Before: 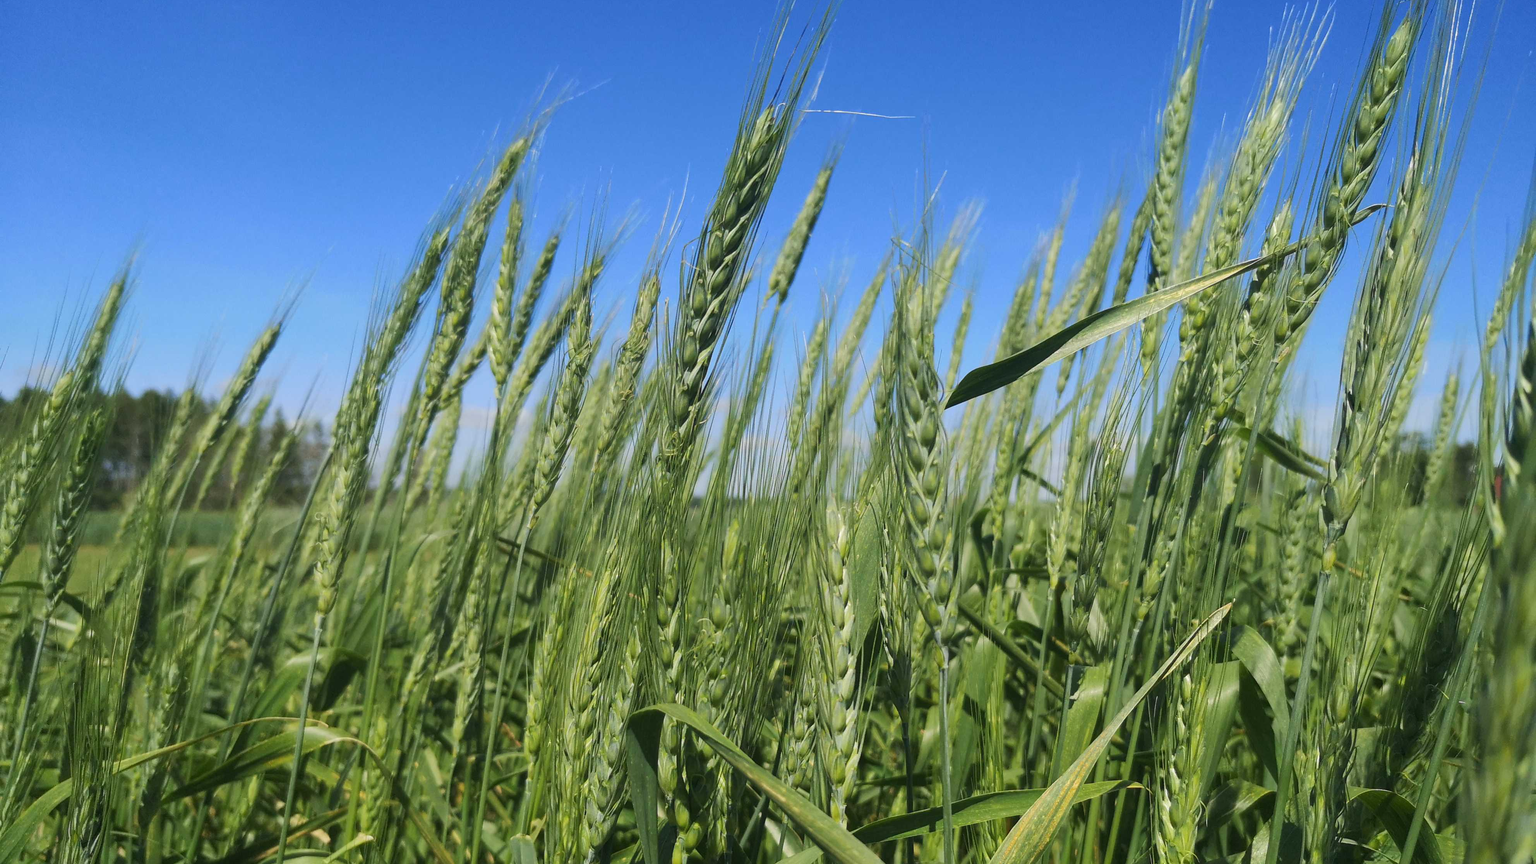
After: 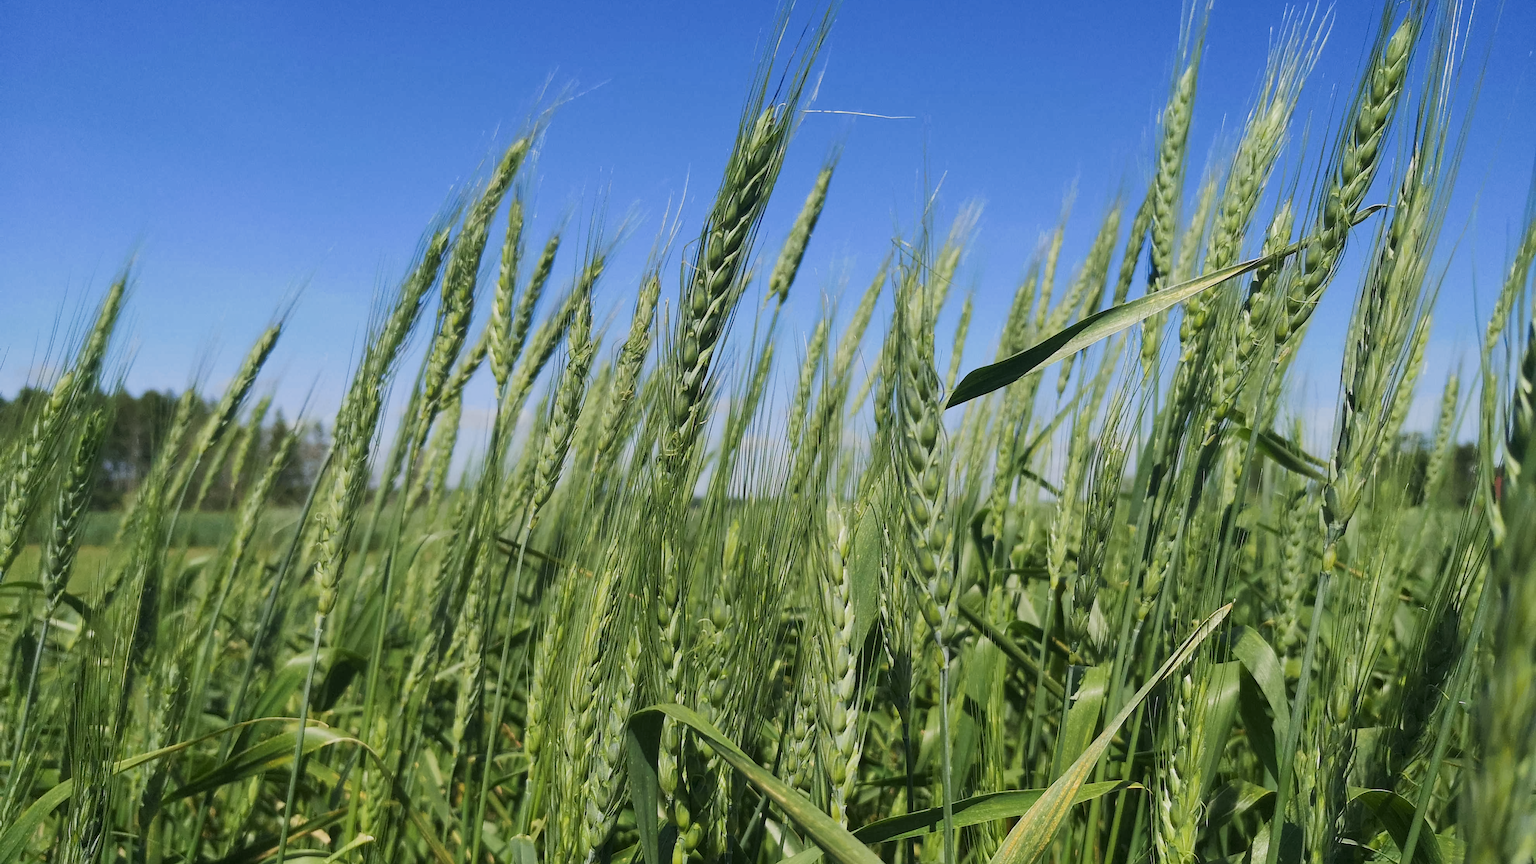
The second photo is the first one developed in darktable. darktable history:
contrast equalizer: octaves 7, y [[0.6 ×6], [0.55 ×6], [0 ×6], [0 ×6], [0 ×6]], mix 0.15
raw chromatic aberrations: on, module defaults
sharpen: amount 0.2
sigmoid "neutral gray": contrast 1.22, skew 0.65
denoise (profiled): strength 1.2, bias correction -10, a [-1, 0, 0], y [[0.5 ×7] ×4, [0 ×7], [0.5 ×7]], compensate highlight preservation false
